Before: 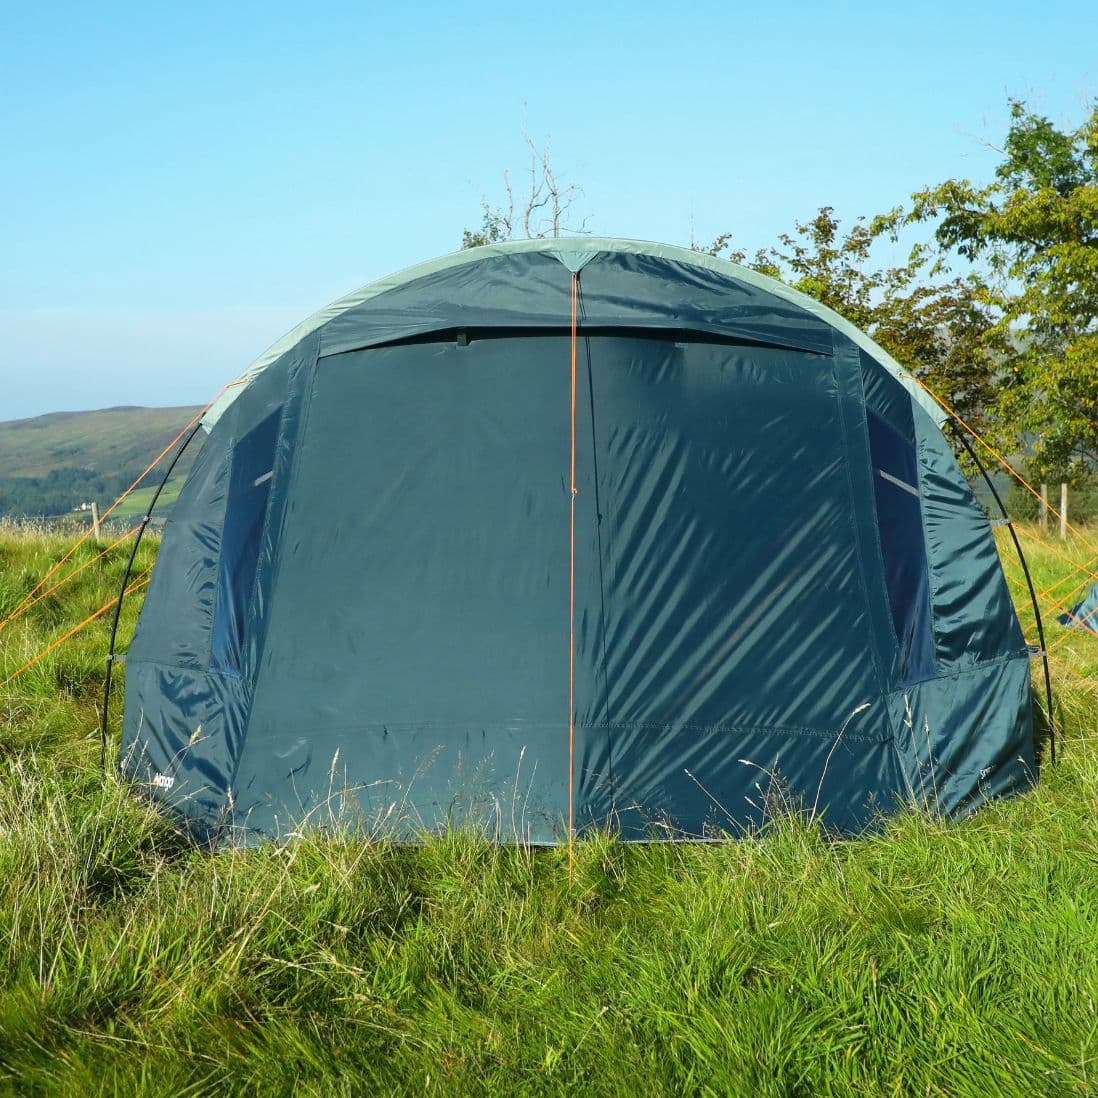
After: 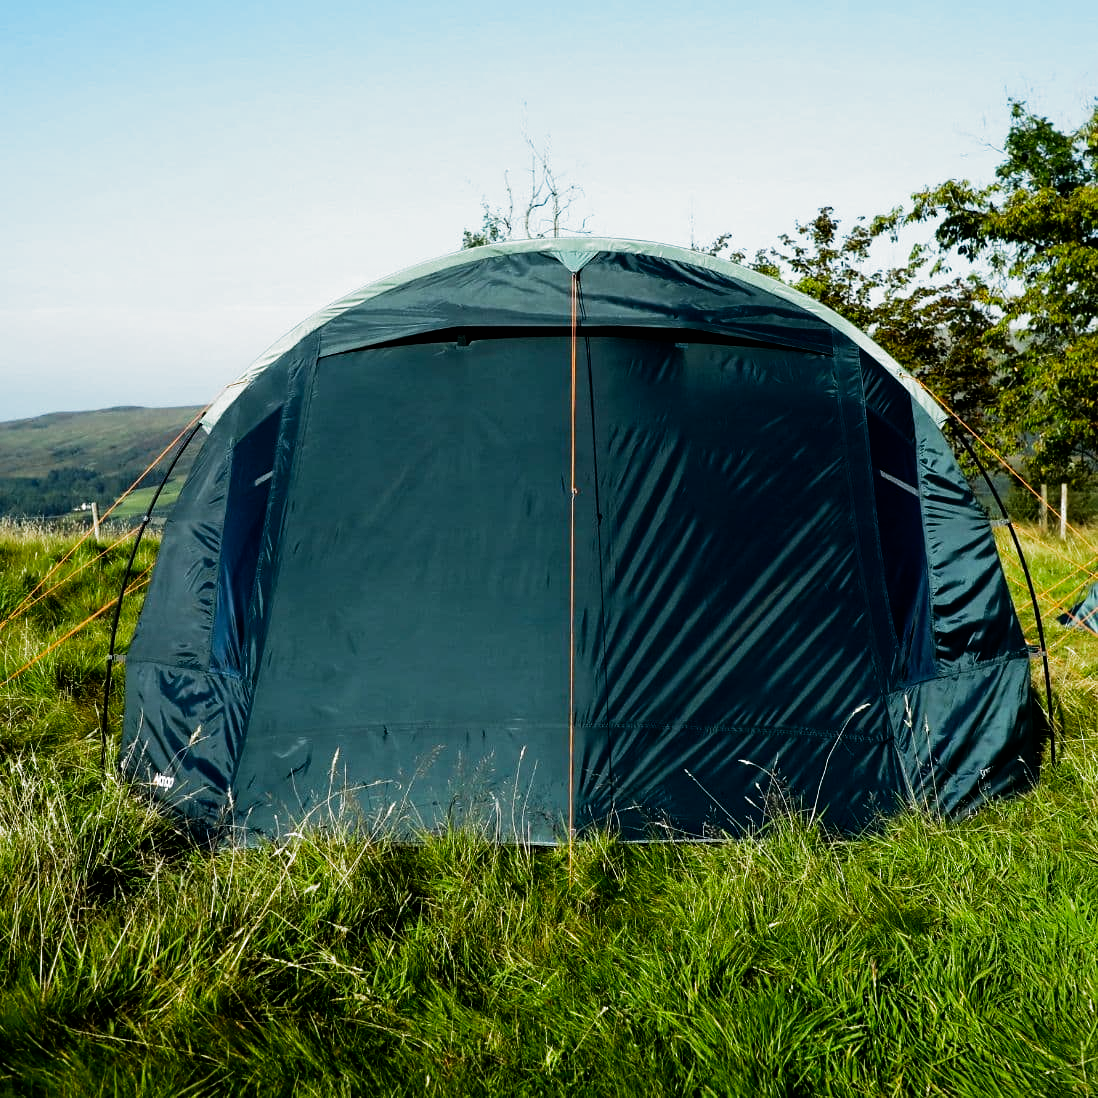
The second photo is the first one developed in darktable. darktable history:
tone equalizer: -8 EV -0.75 EV, -7 EV -0.7 EV, -6 EV -0.6 EV, -5 EV -0.4 EV, -3 EV 0.4 EV, -2 EV 0.6 EV, -1 EV 0.7 EV, +0 EV 0.75 EV, edges refinement/feathering 500, mask exposure compensation -1.57 EV, preserve details no
filmic rgb: black relative exposure -8.2 EV, white relative exposure 2.2 EV, threshold 3 EV, hardness 7.11, latitude 75%, contrast 1.325, highlights saturation mix -2%, shadows ↔ highlights balance 30%, preserve chrominance no, color science v5 (2021), contrast in shadows safe, contrast in highlights safe, enable highlight reconstruction true
exposure: black level correction 0, exposure -0.721 EV, compensate highlight preservation false
